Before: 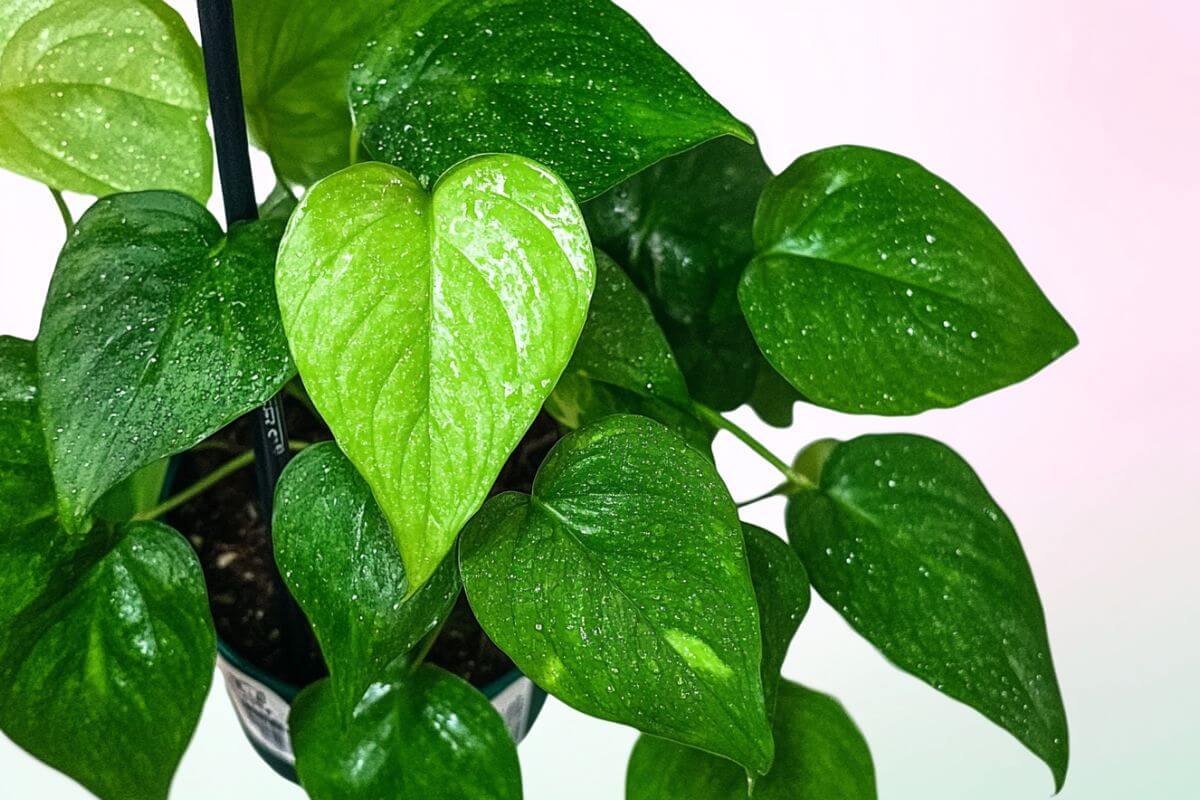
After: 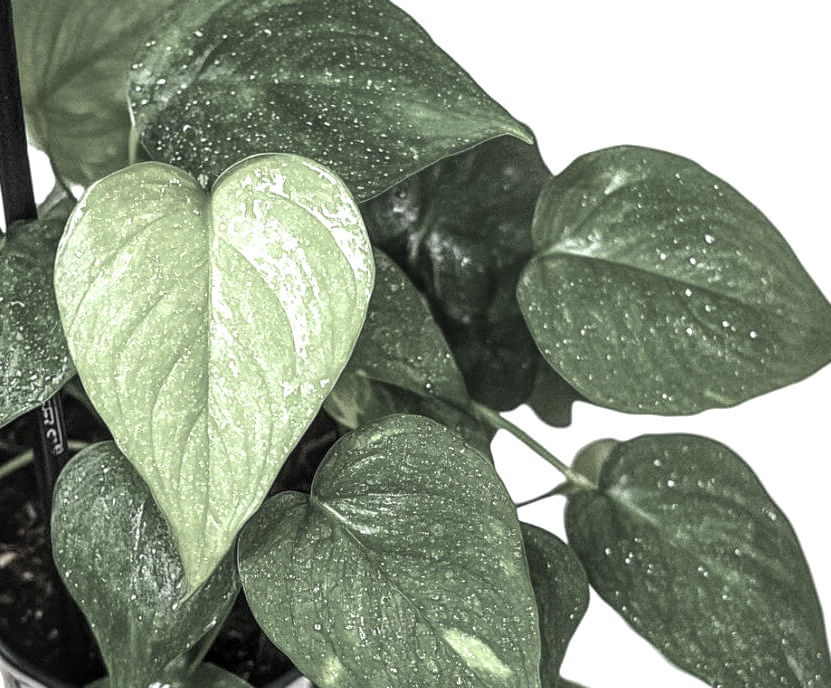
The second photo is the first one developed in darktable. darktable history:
exposure: exposure 0.367 EV, compensate highlight preservation false
local contrast: on, module defaults
crop: left 18.479%, right 12.2%, bottom 13.971%
color zones: curves: ch1 [(0, 0.831) (0.08, 0.771) (0.157, 0.268) (0.241, 0.207) (0.562, -0.005) (0.714, -0.013) (0.876, 0.01) (1, 0.831)]
